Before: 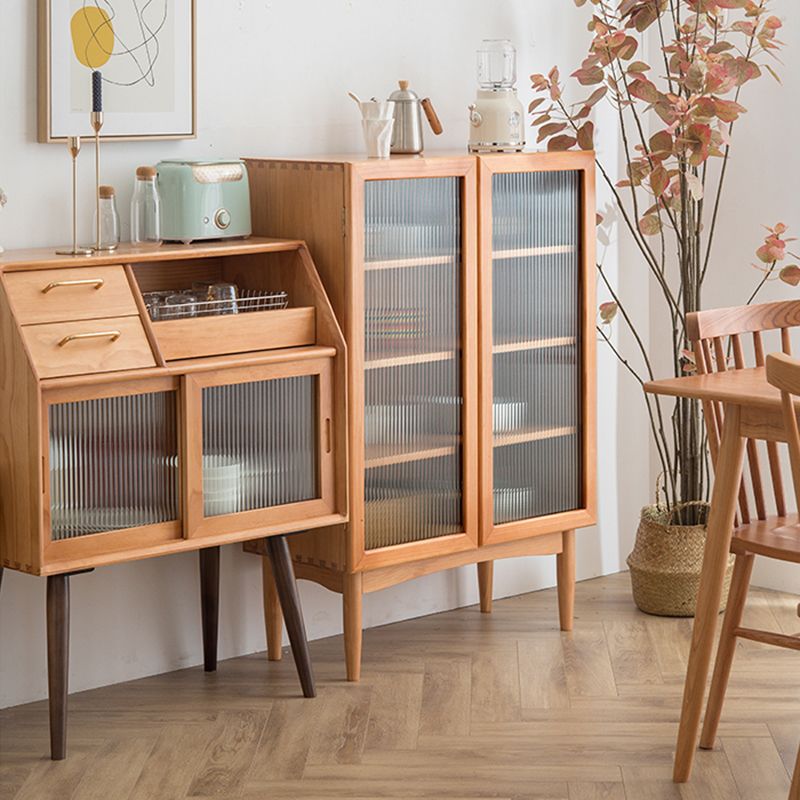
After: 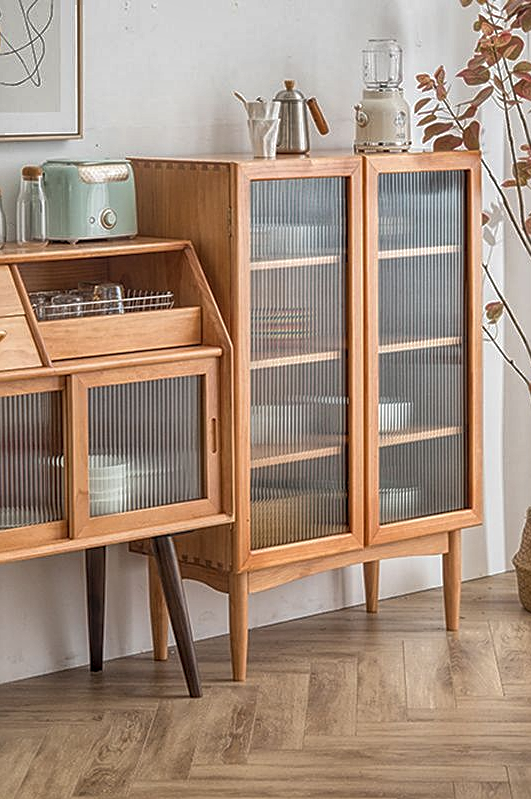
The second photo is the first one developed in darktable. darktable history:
sharpen: amount 0.496
crop and rotate: left 14.317%, right 19.26%
shadows and highlights: shadows 59.21, highlights -60.53, soften with gaussian
local contrast: highlights 75%, shadows 55%, detail 176%, midtone range 0.211
